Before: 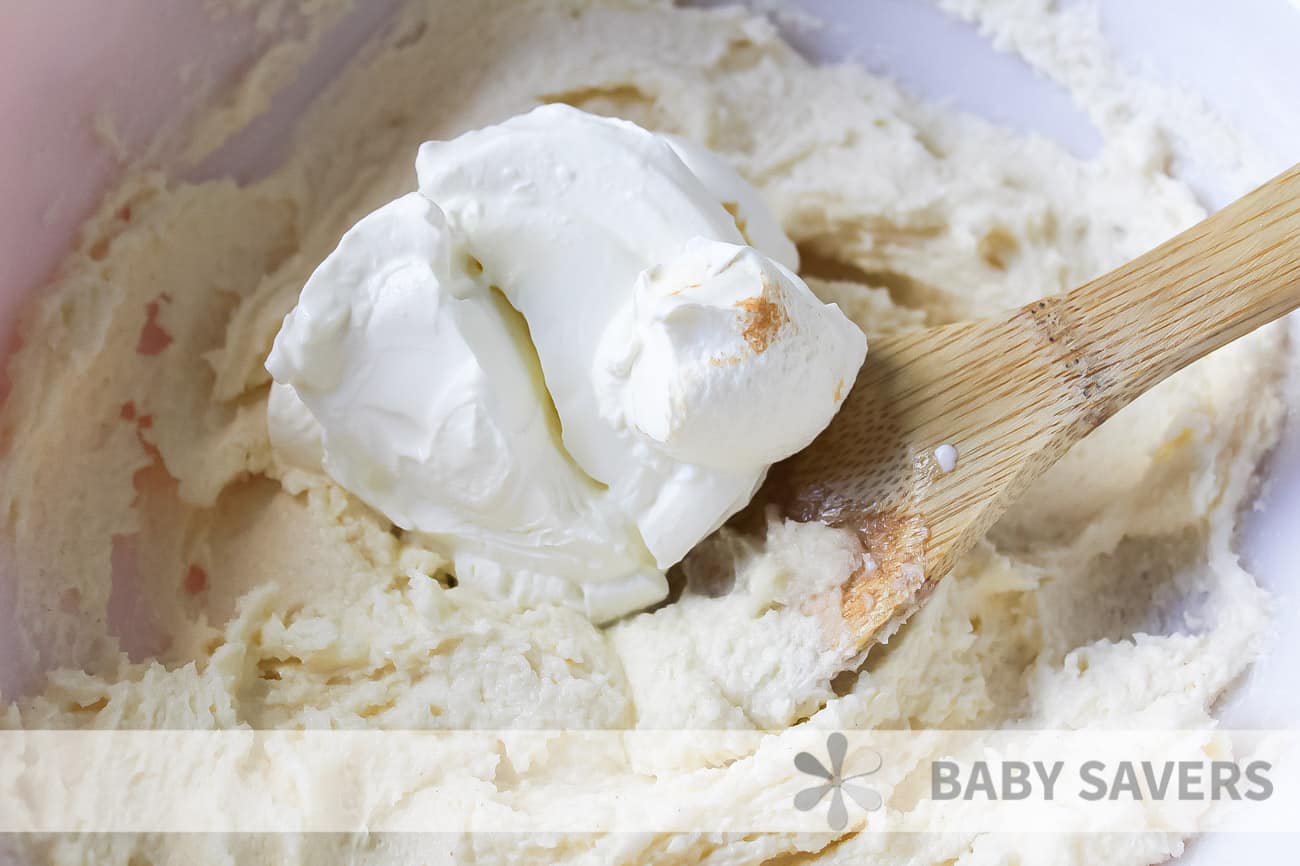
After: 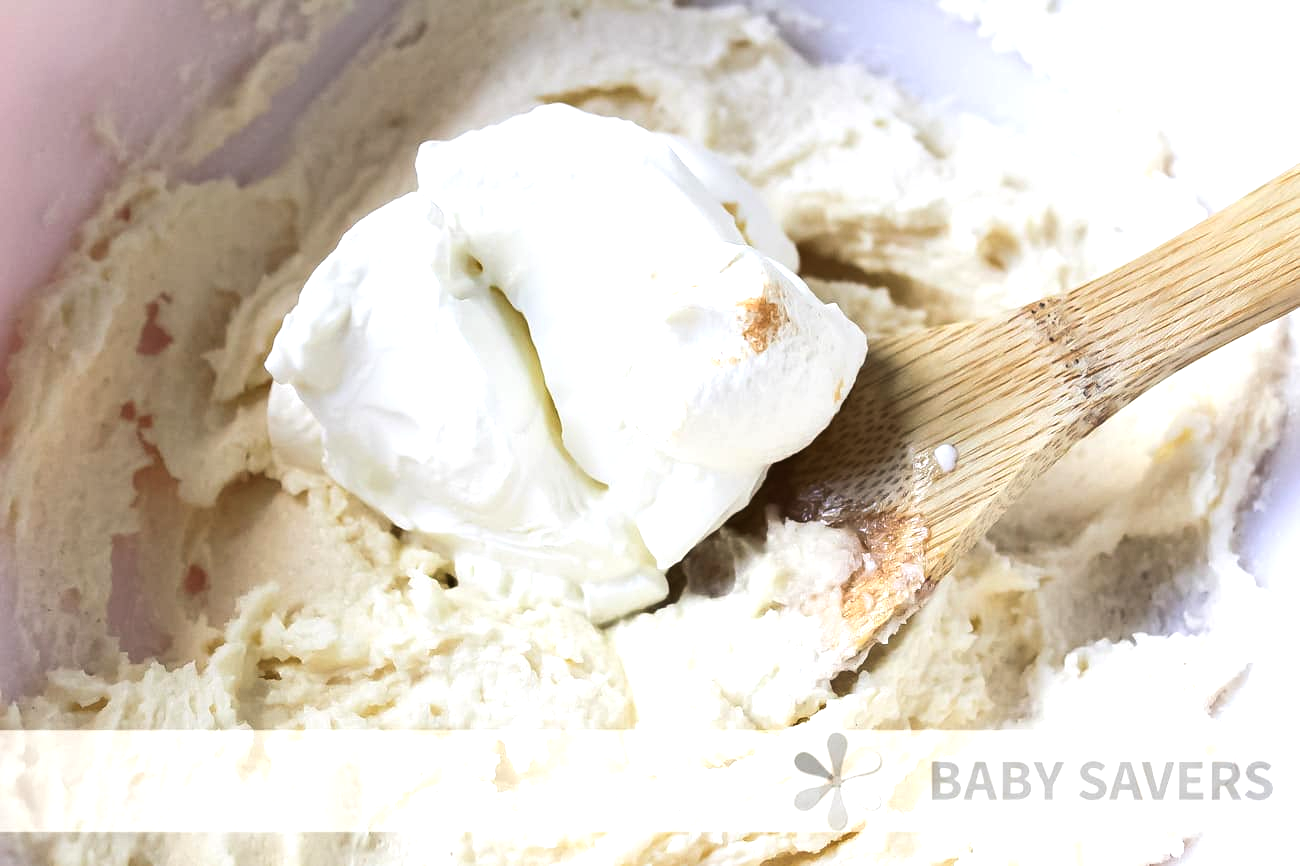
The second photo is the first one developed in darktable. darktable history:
tone equalizer: -8 EV -0.783 EV, -7 EV -0.708 EV, -6 EV -0.604 EV, -5 EV -0.395 EV, -3 EV 0.402 EV, -2 EV 0.6 EV, -1 EV 0.676 EV, +0 EV 0.76 EV, edges refinement/feathering 500, mask exposure compensation -1.57 EV, preserve details no
